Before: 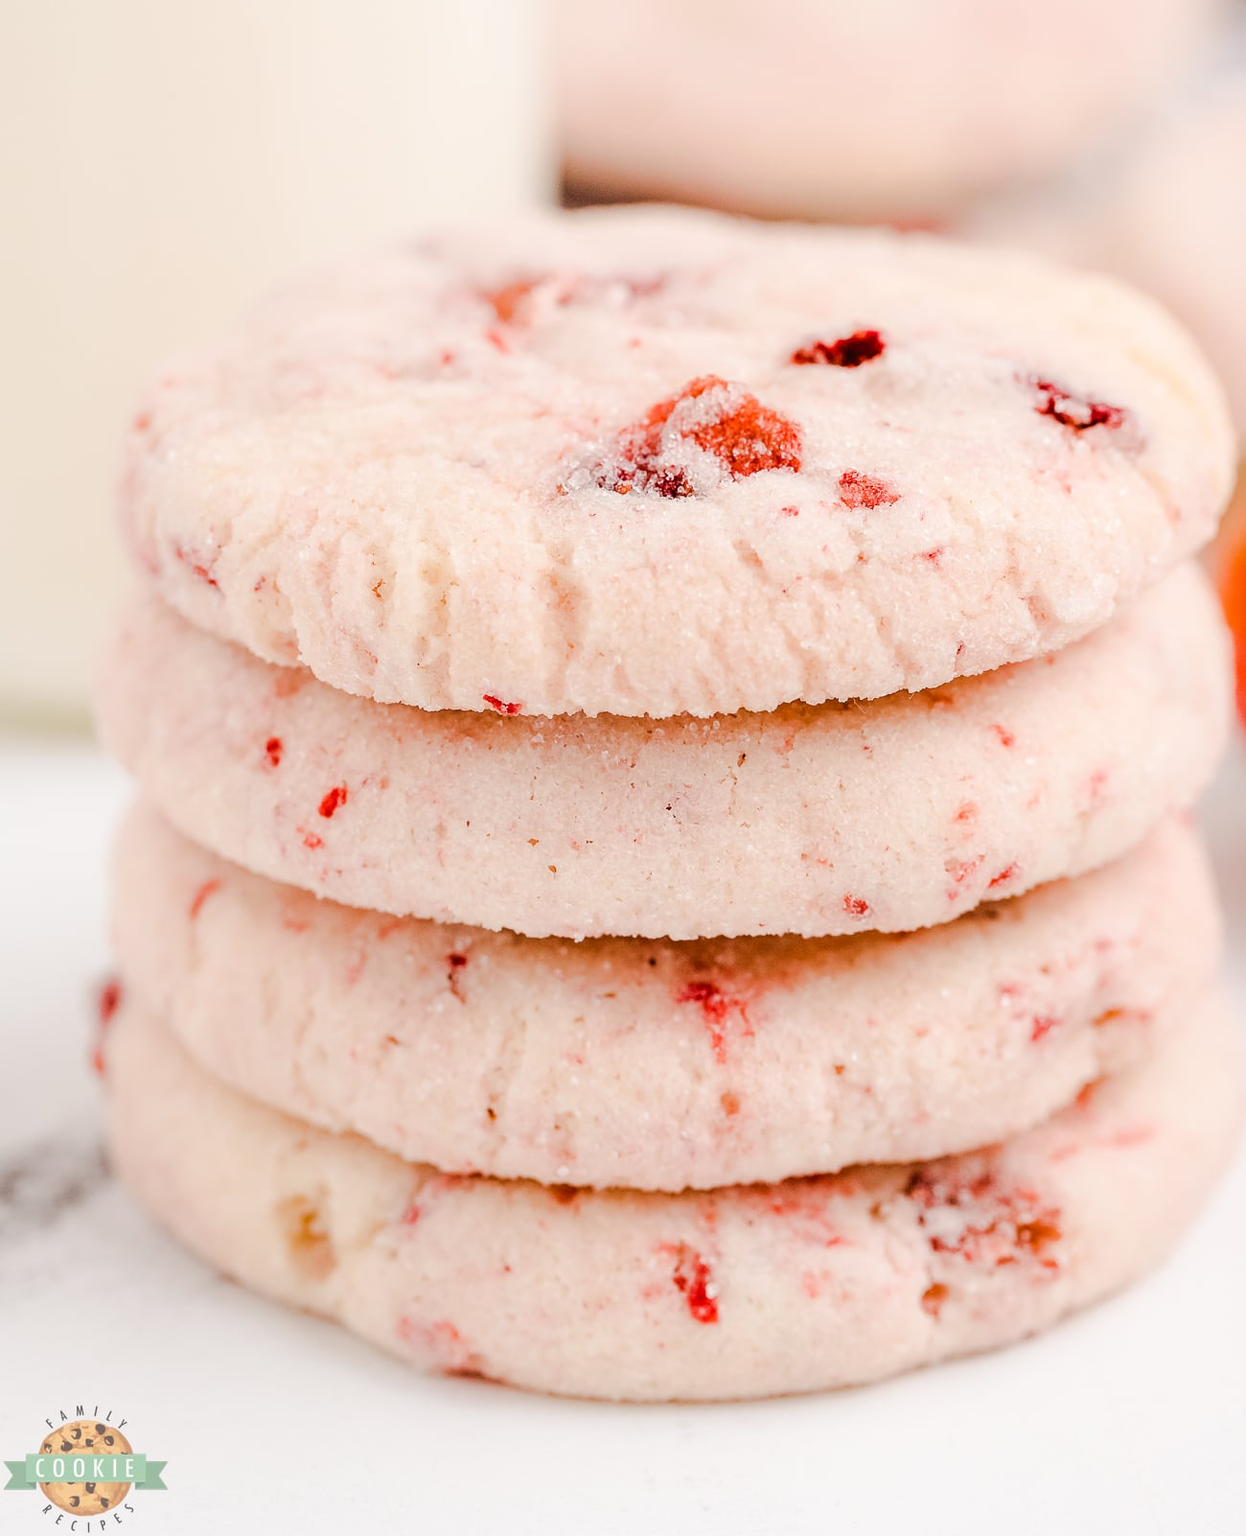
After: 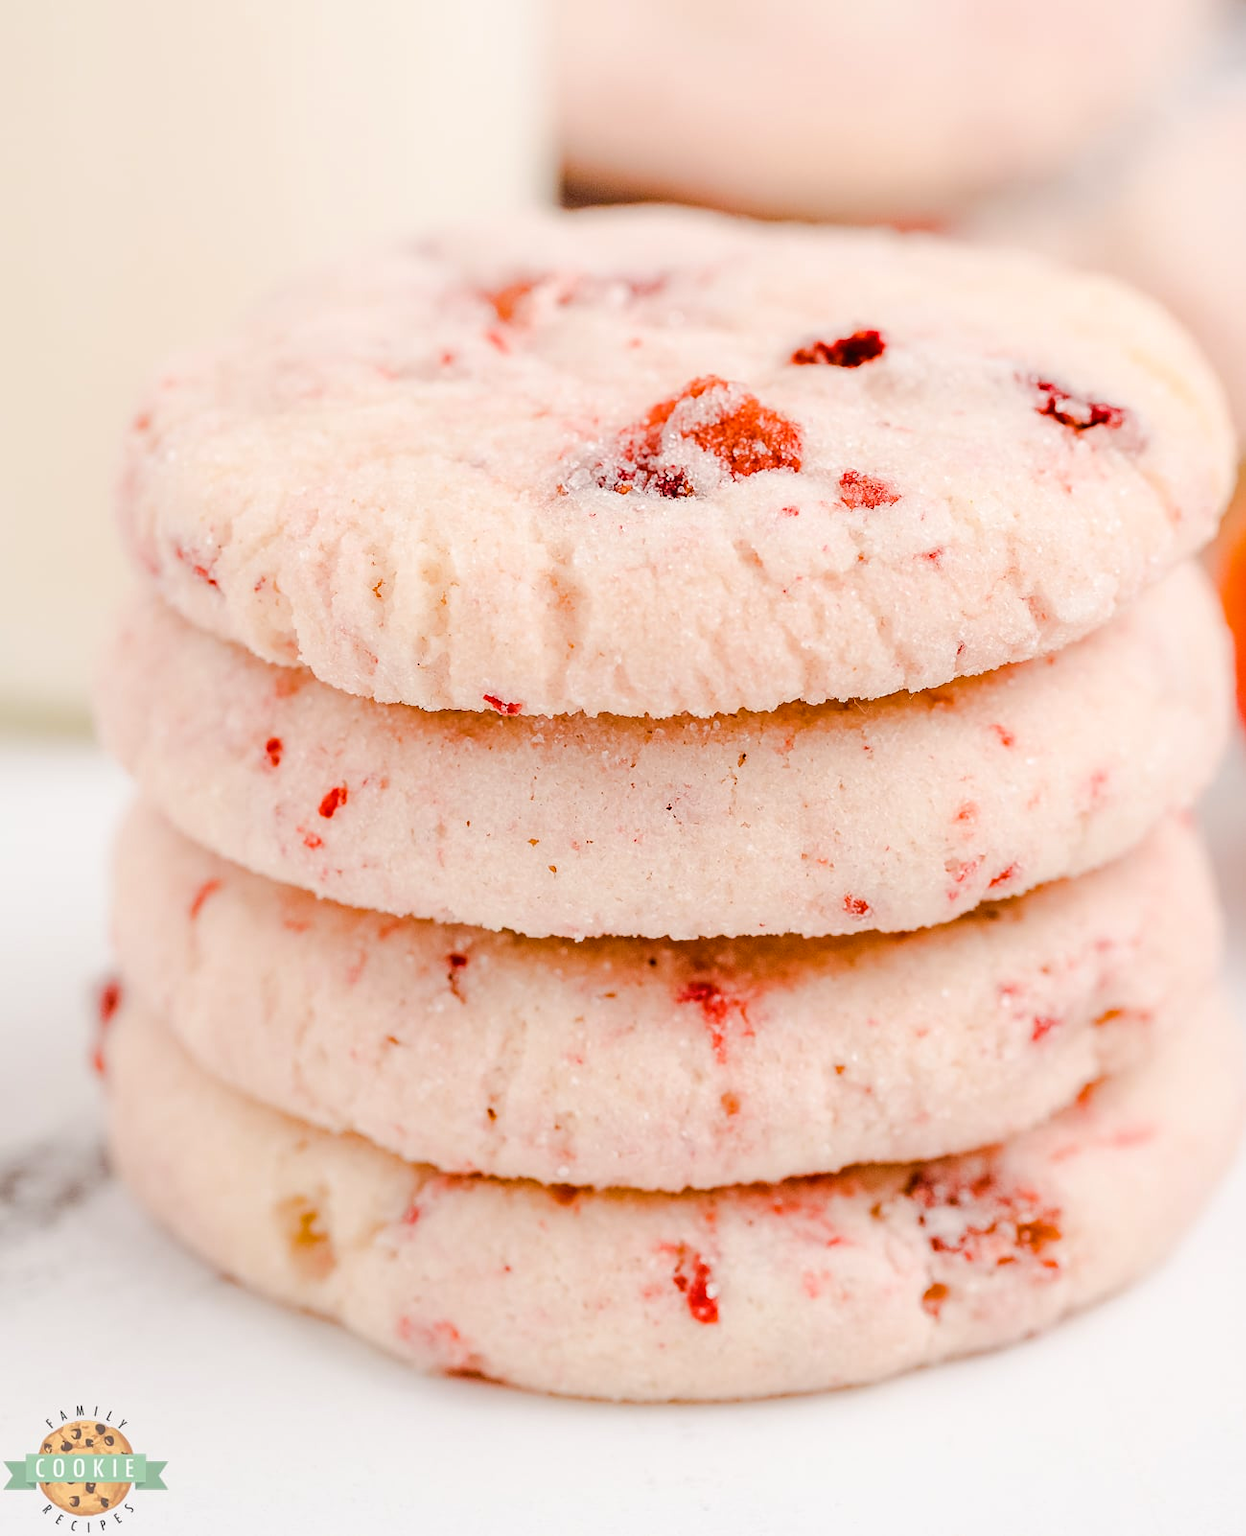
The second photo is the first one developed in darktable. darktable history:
color balance rgb: linear chroma grading › global chroma 9.036%, perceptual saturation grading › global saturation 0.551%
haze removal: compatibility mode true, adaptive false
